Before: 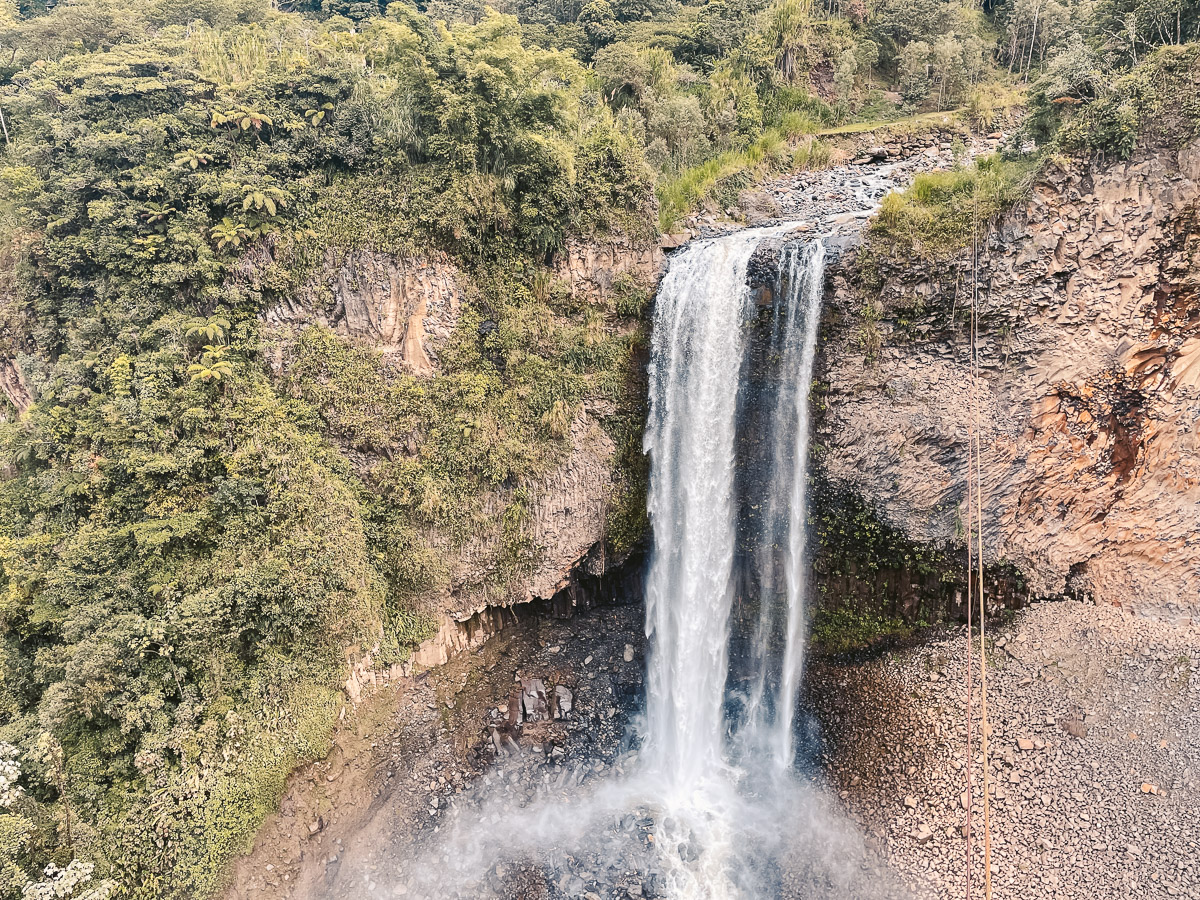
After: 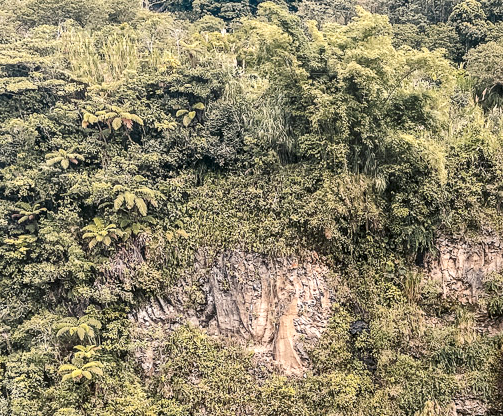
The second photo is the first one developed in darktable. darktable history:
crop and rotate: left 10.817%, top 0.062%, right 47.194%, bottom 53.626%
local contrast: highlights 25%, shadows 75%, midtone range 0.75
